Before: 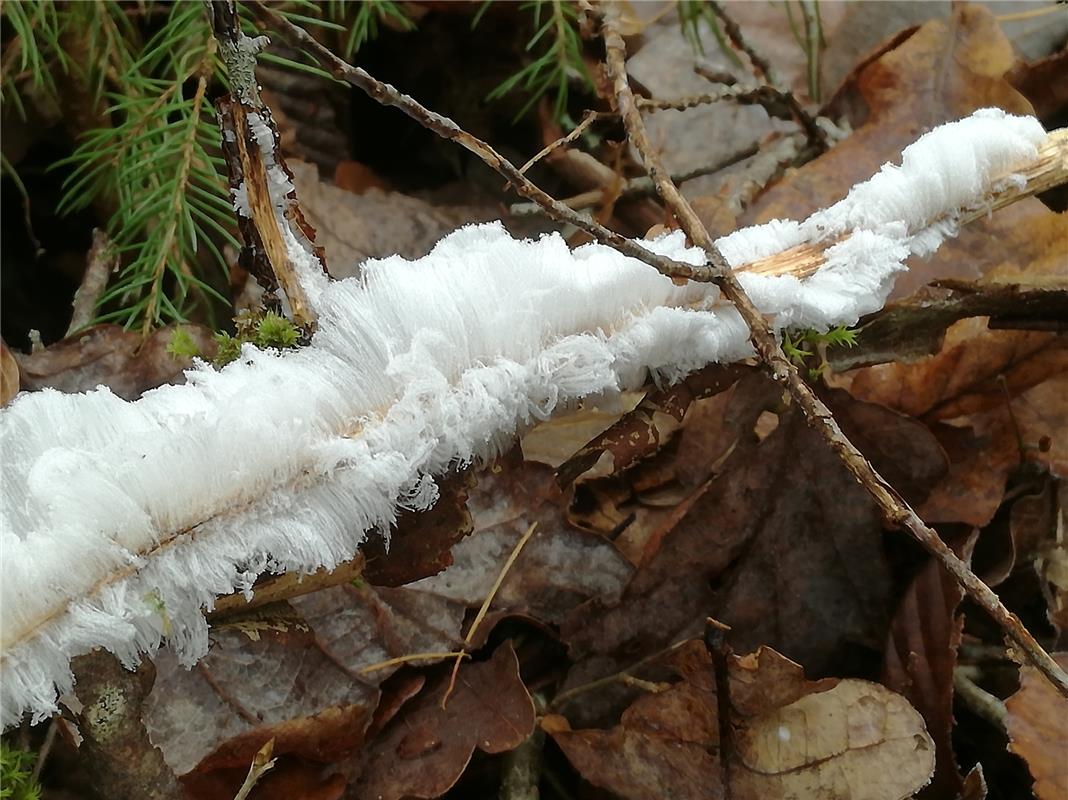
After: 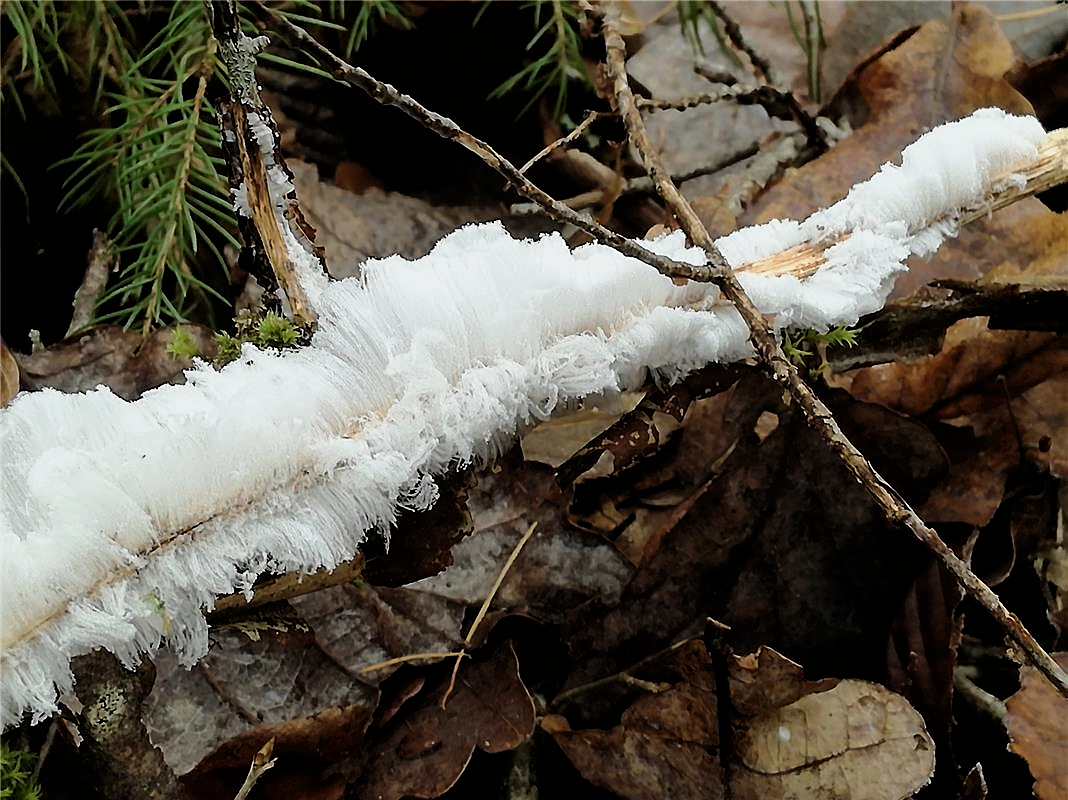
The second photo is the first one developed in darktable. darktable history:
filmic rgb: black relative exposure -16 EV, white relative exposure 6.3 EV, hardness 5.07, contrast 1.346, iterations of high-quality reconstruction 0
sharpen: amount 0.485
